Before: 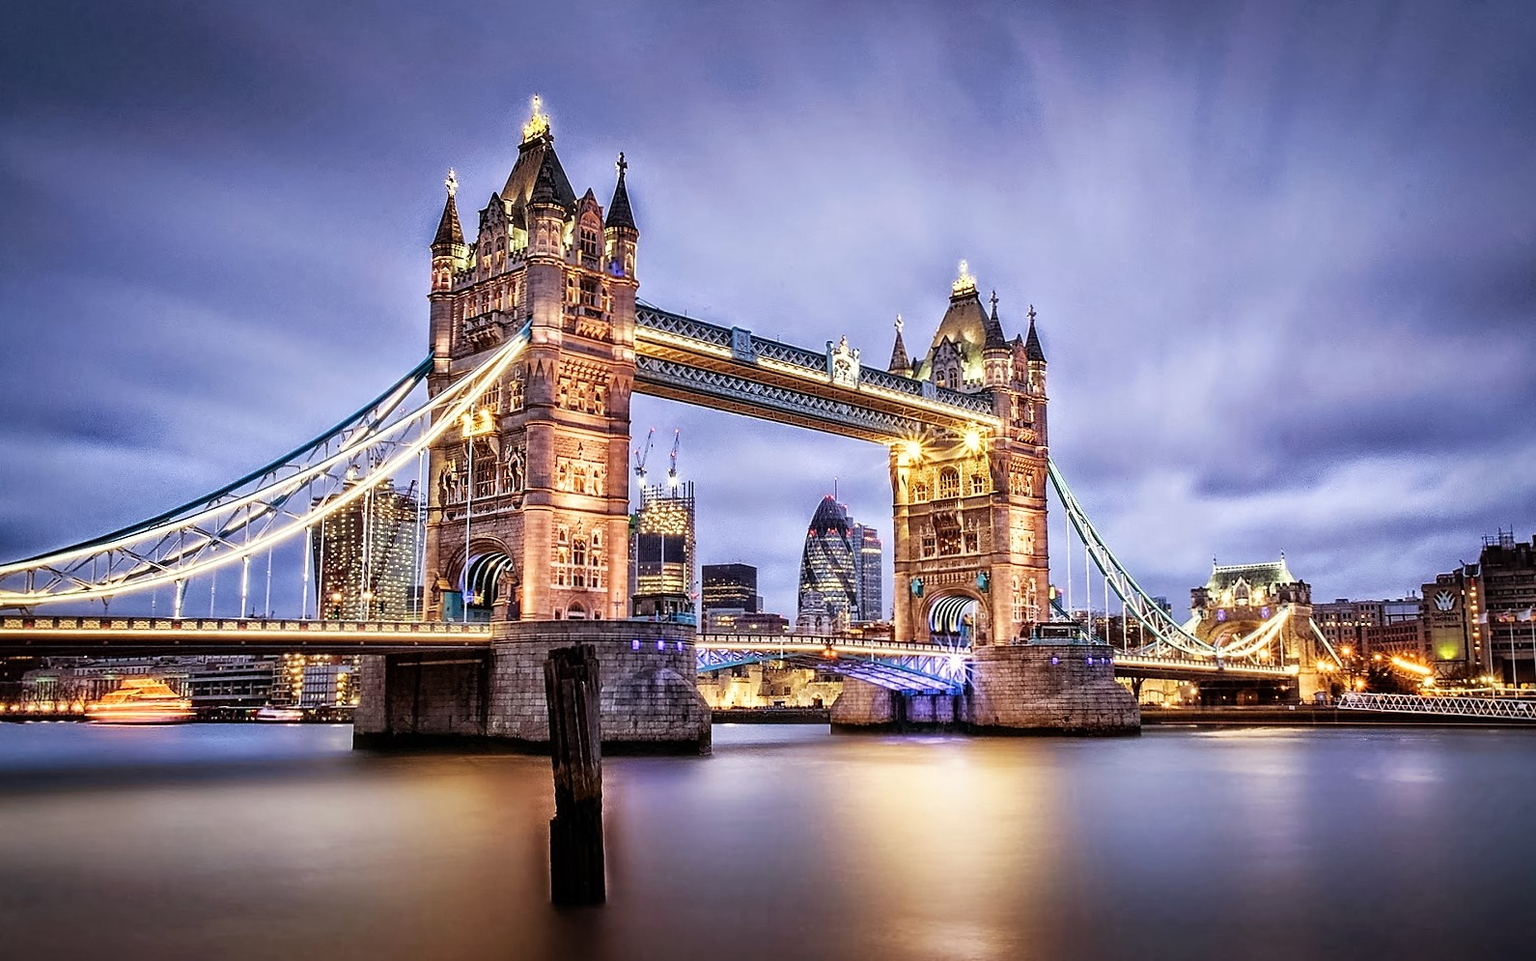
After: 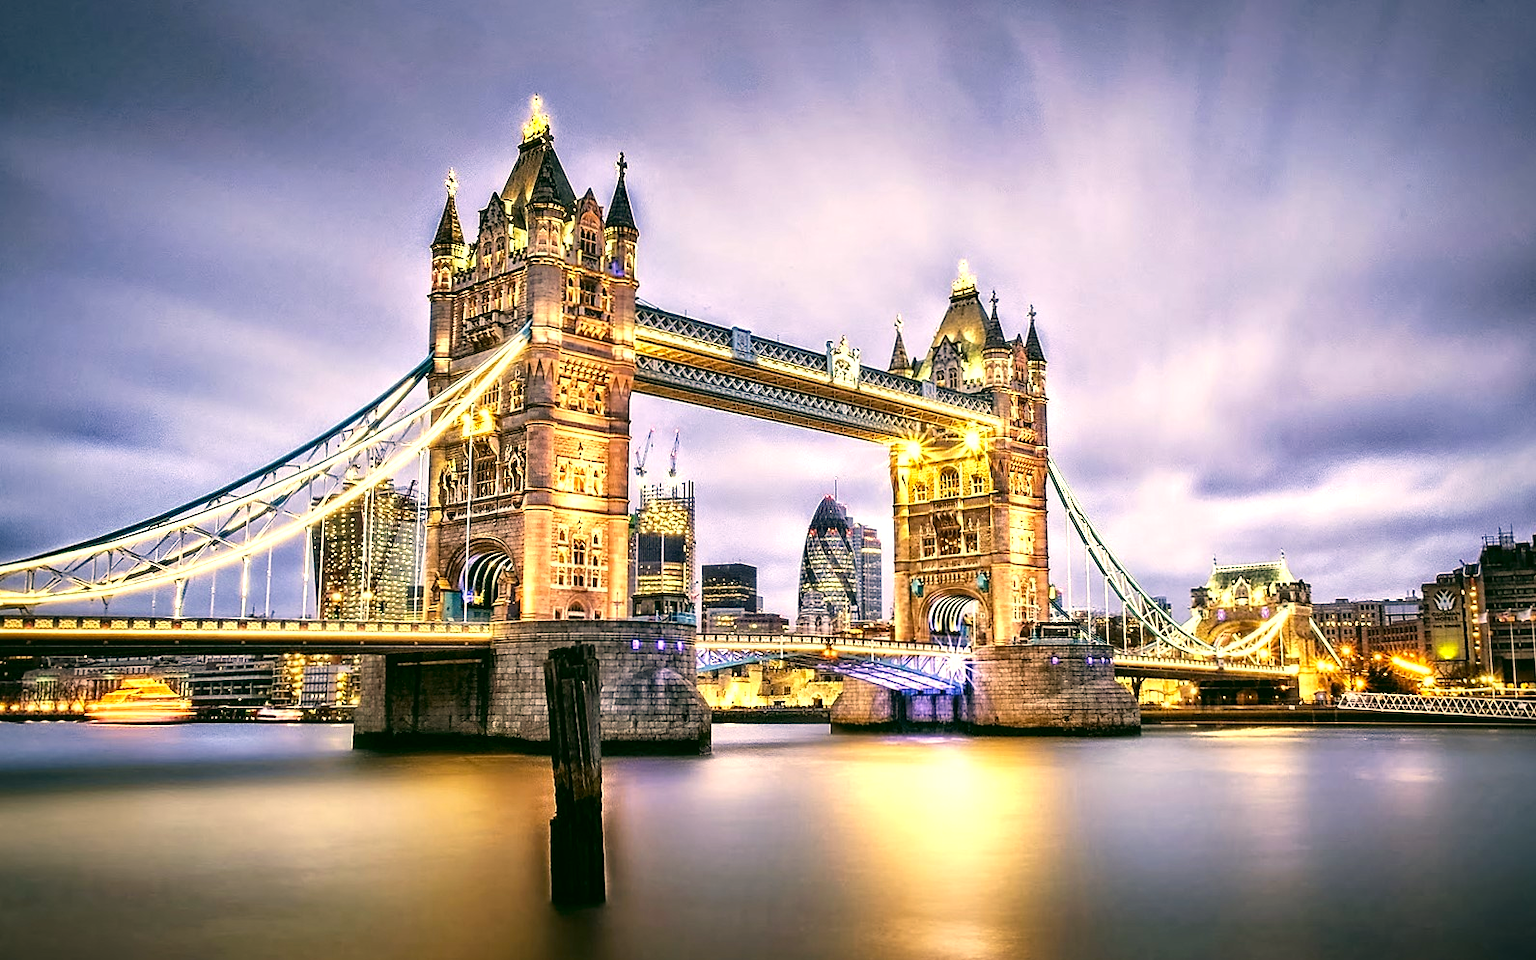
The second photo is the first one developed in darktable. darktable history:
vignetting: fall-off start 97.23%, saturation -0.024, center (-0.033, -0.042), width/height ratio 1.179, unbound false
exposure: black level correction 0, exposure 0.7 EV, compensate exposure bias true, compensate highlight preservation false
color correction: highlights a* 5.3, highlights b* 24.26, shadows a* -15.58, shadows b* 4.02
white balance: emerald 1
